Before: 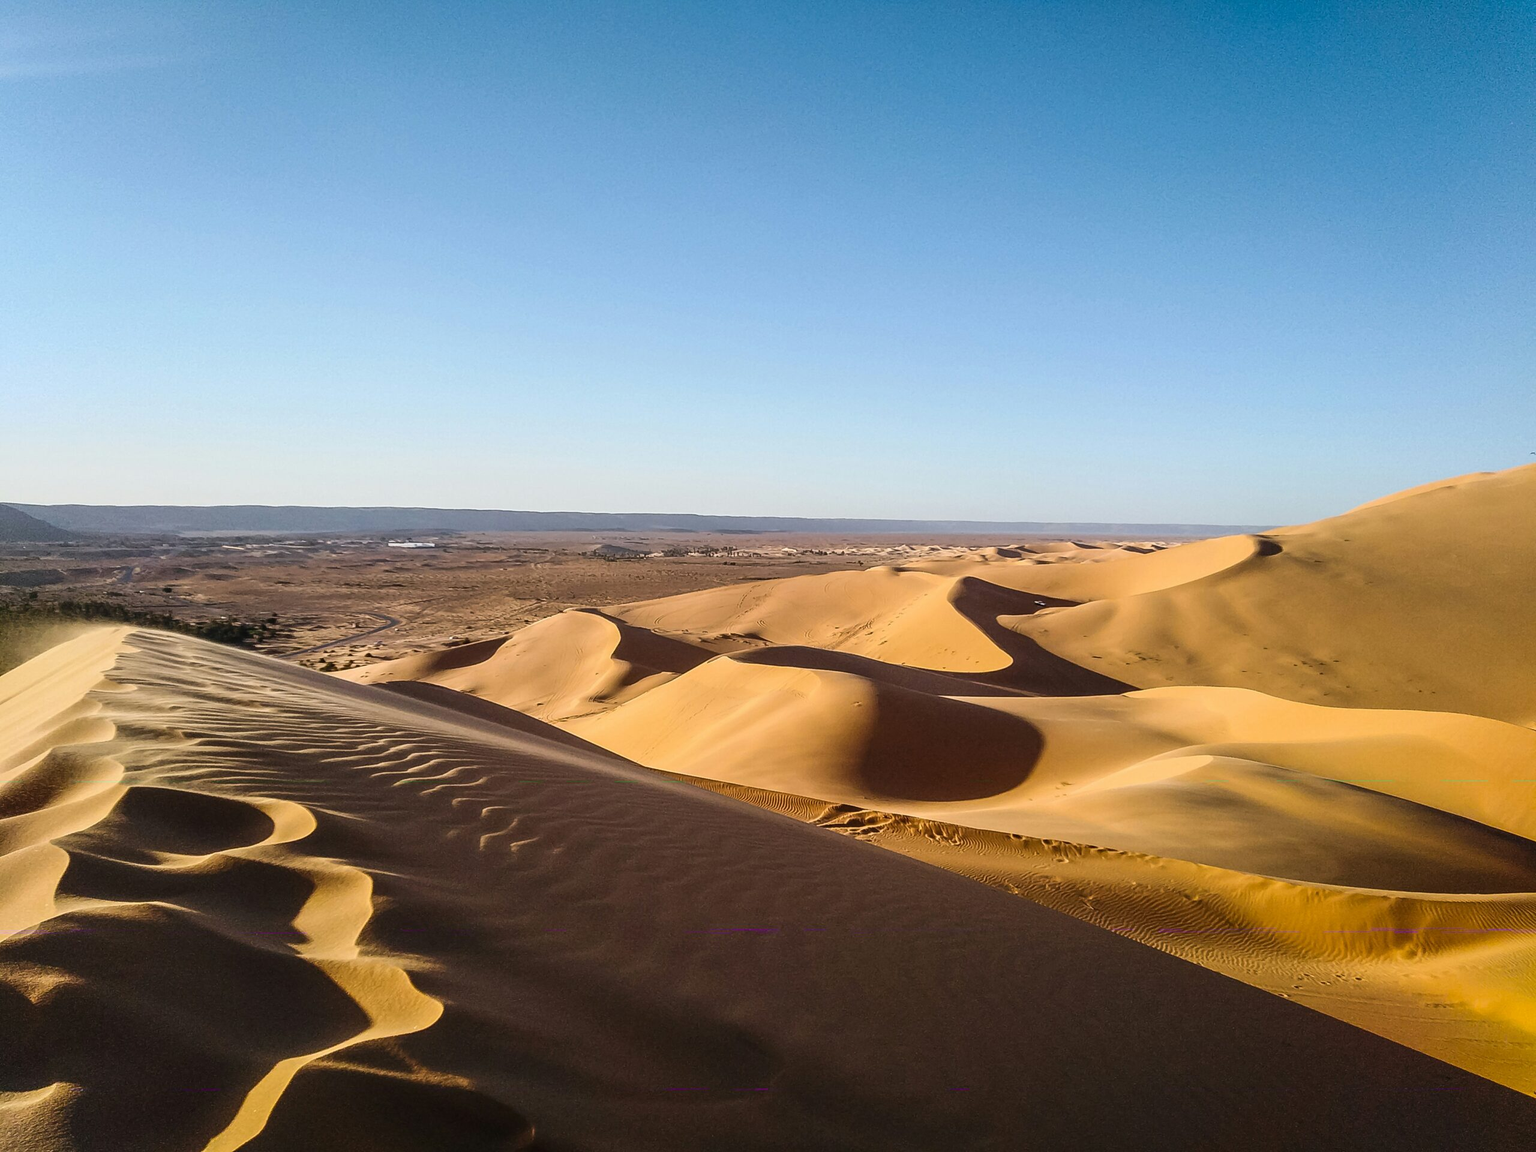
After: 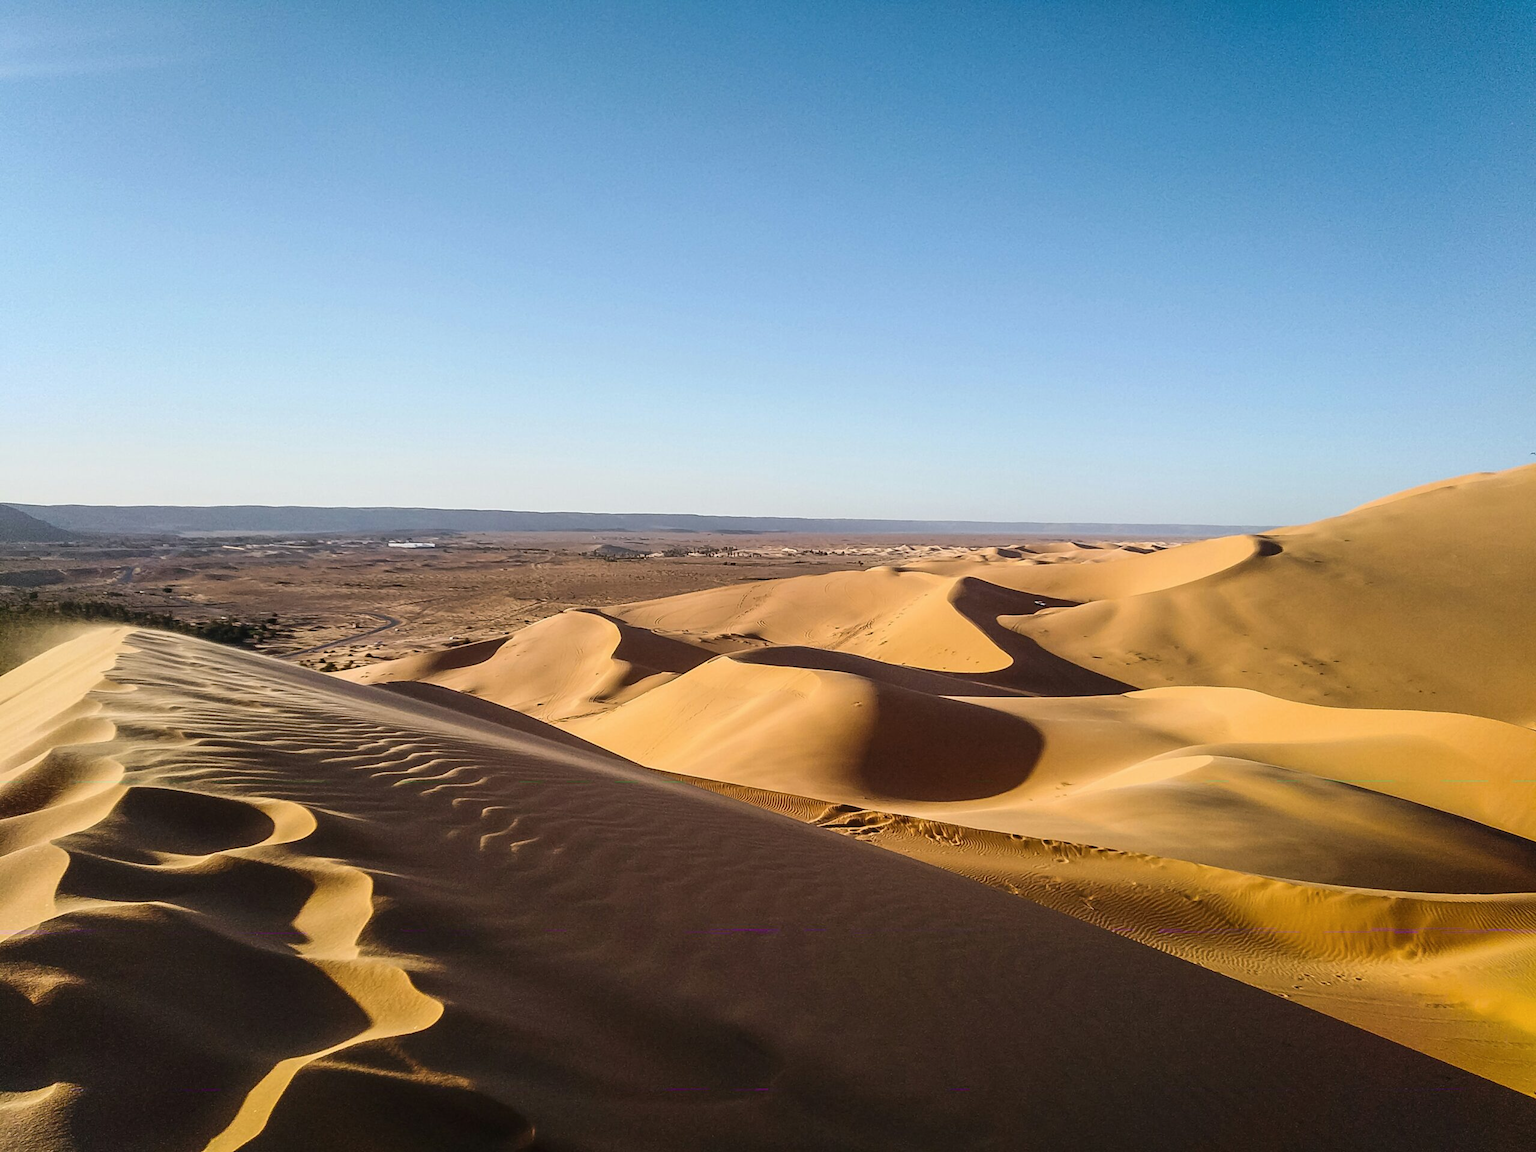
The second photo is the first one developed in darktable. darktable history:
contrast brightness saturation: saturation -0.029
